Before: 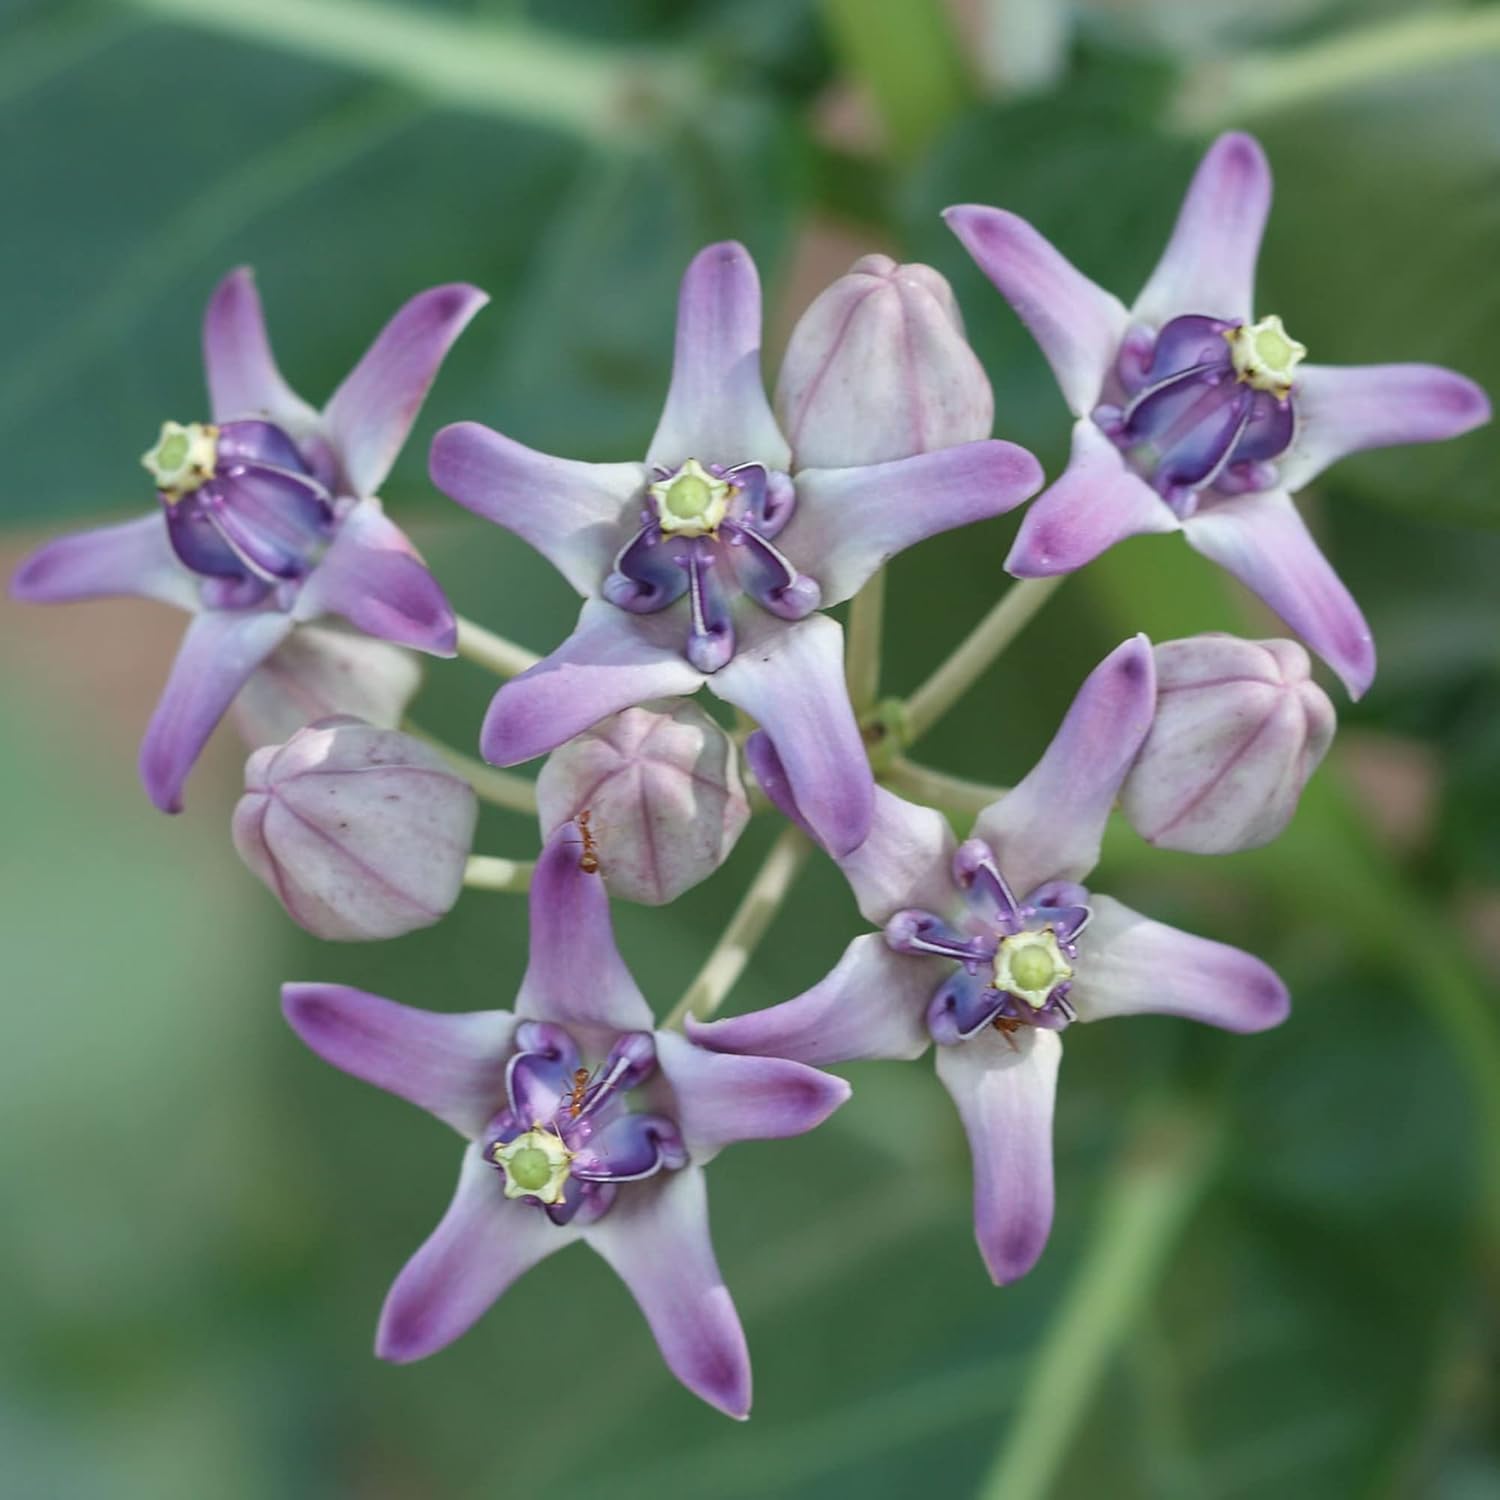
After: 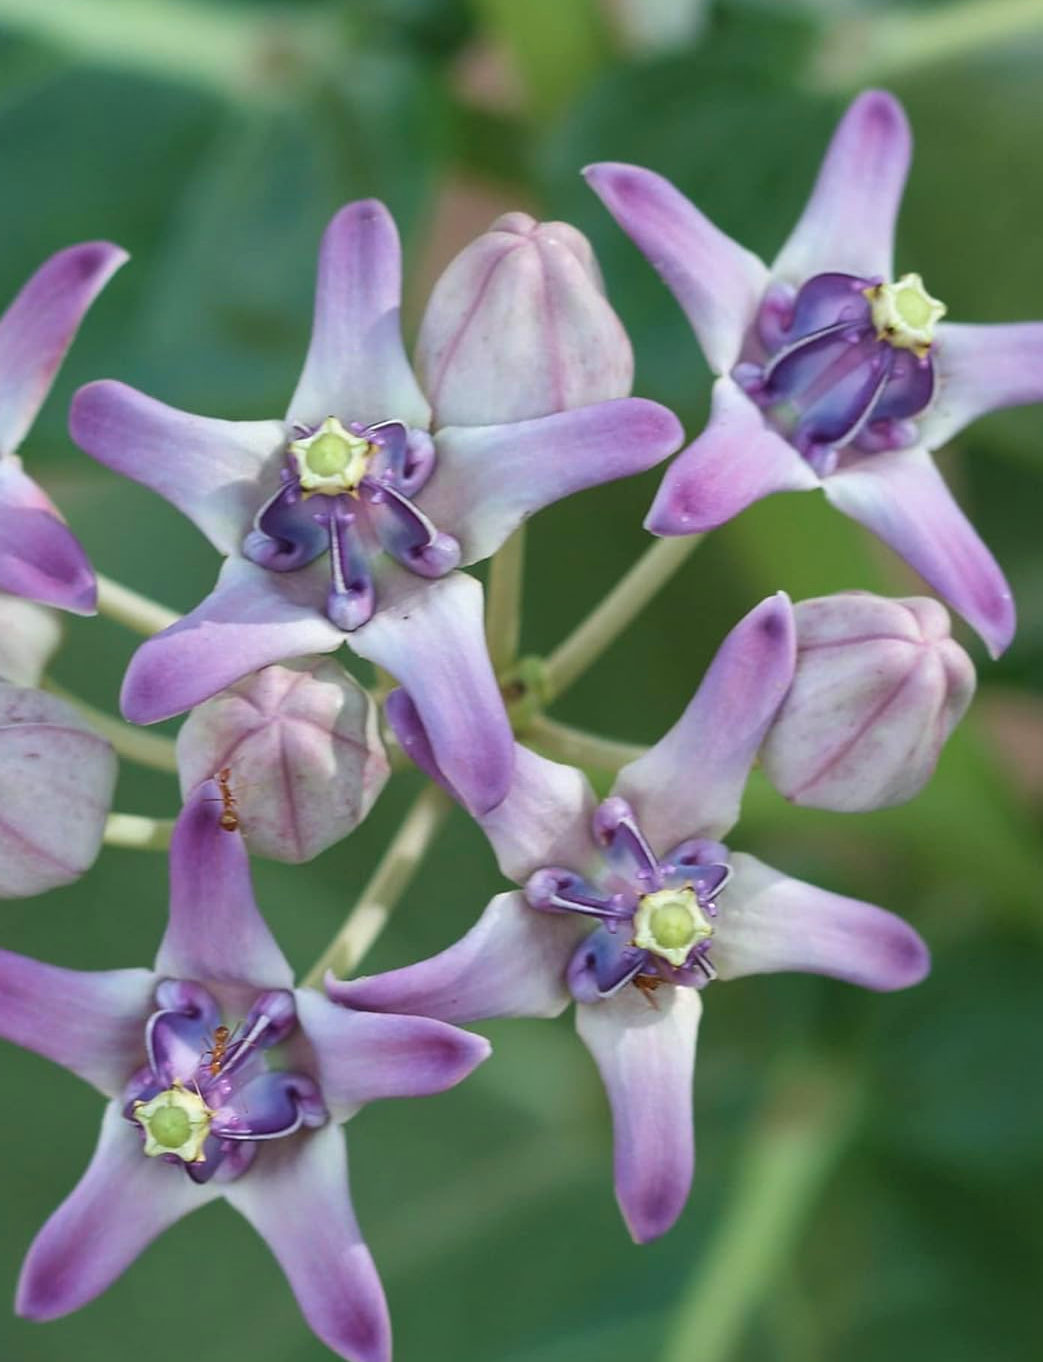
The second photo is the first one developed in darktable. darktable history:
crop and rotate: left 24.034%, top 2.838%, right 6.406%, bottom 6.299%
tone equalizer: on, module defaults
velvia: strength 15%
